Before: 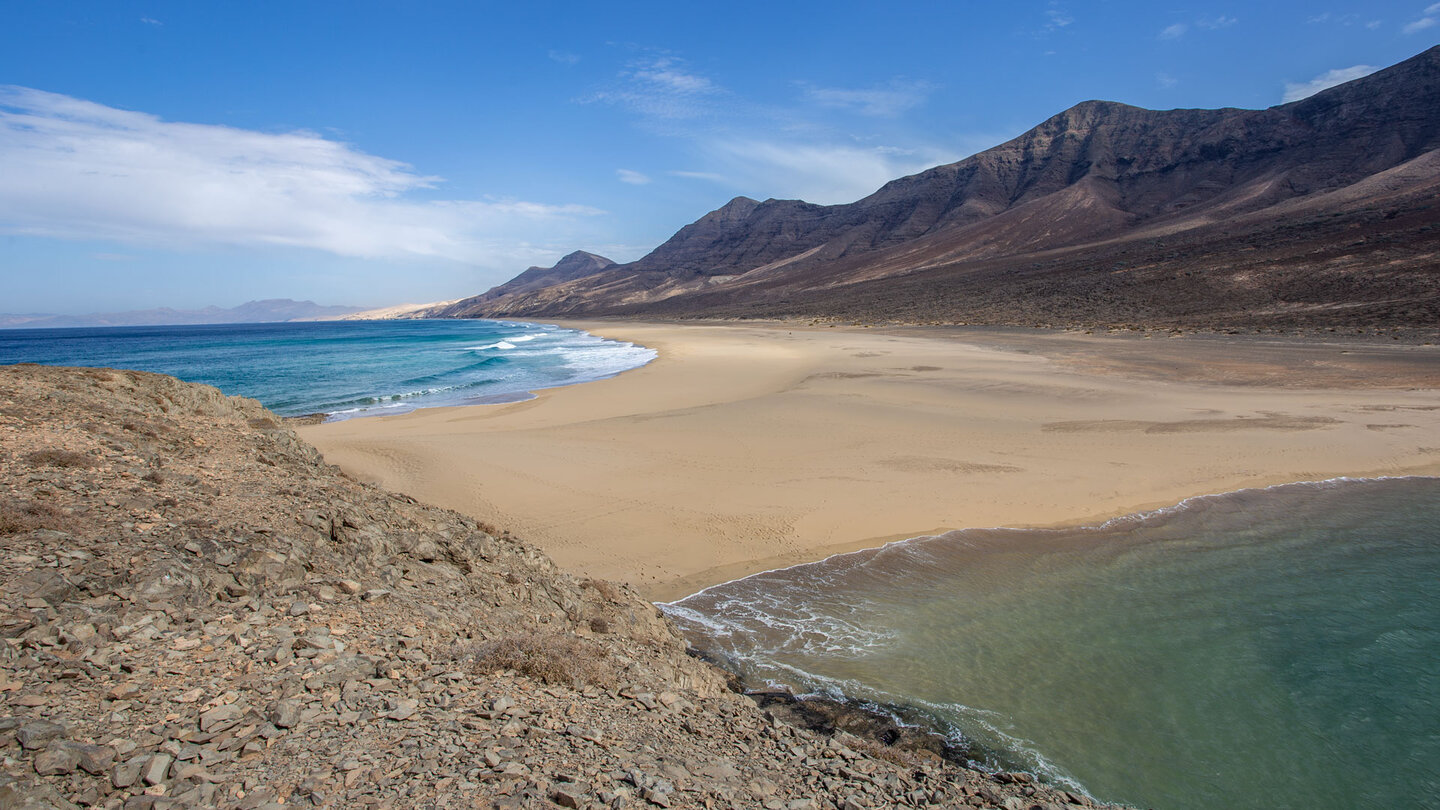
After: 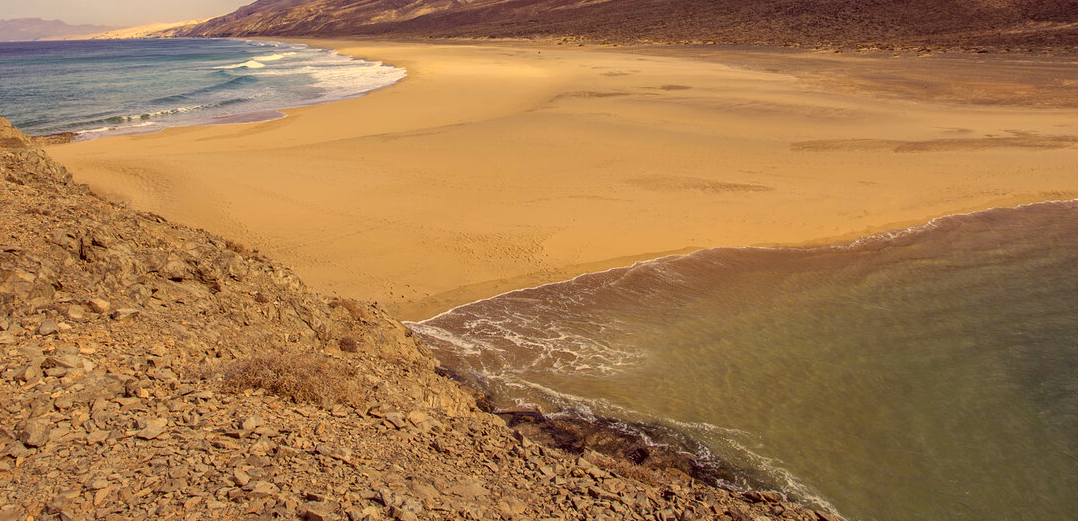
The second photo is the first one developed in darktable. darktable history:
color correction: highlights a* 9.73, highlights b* 38.49, shadows a* 14.32, shadows b* 3.4
crop and rotate: left 17.454%, top 34.756%, right 7.623%, bottom 0.875%
